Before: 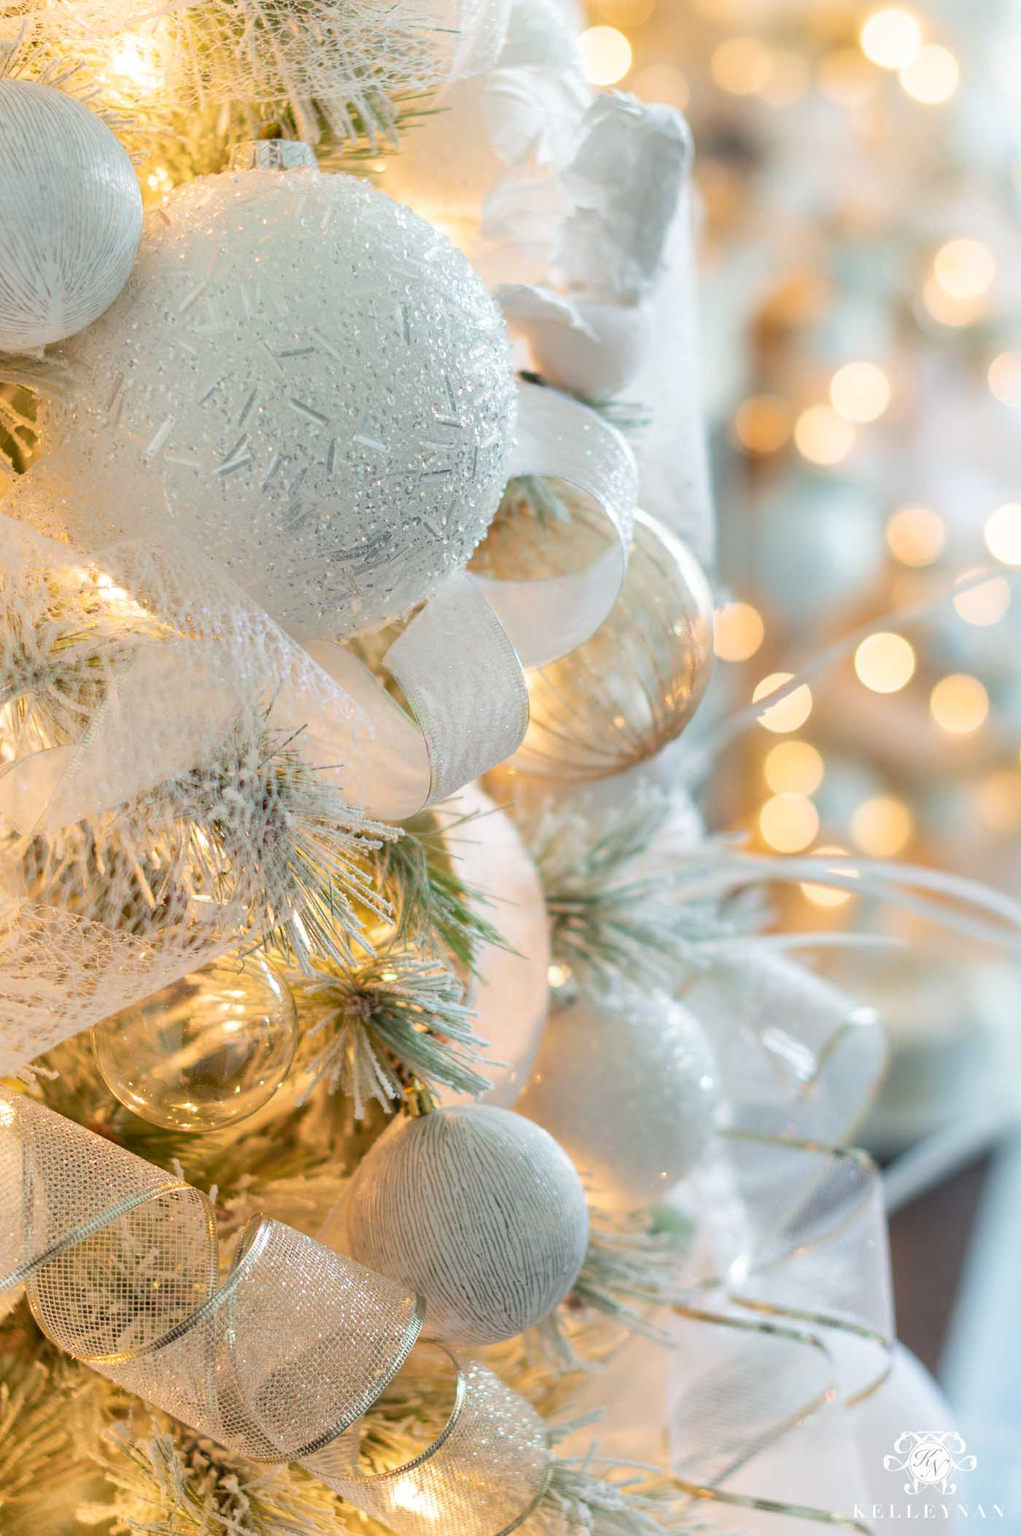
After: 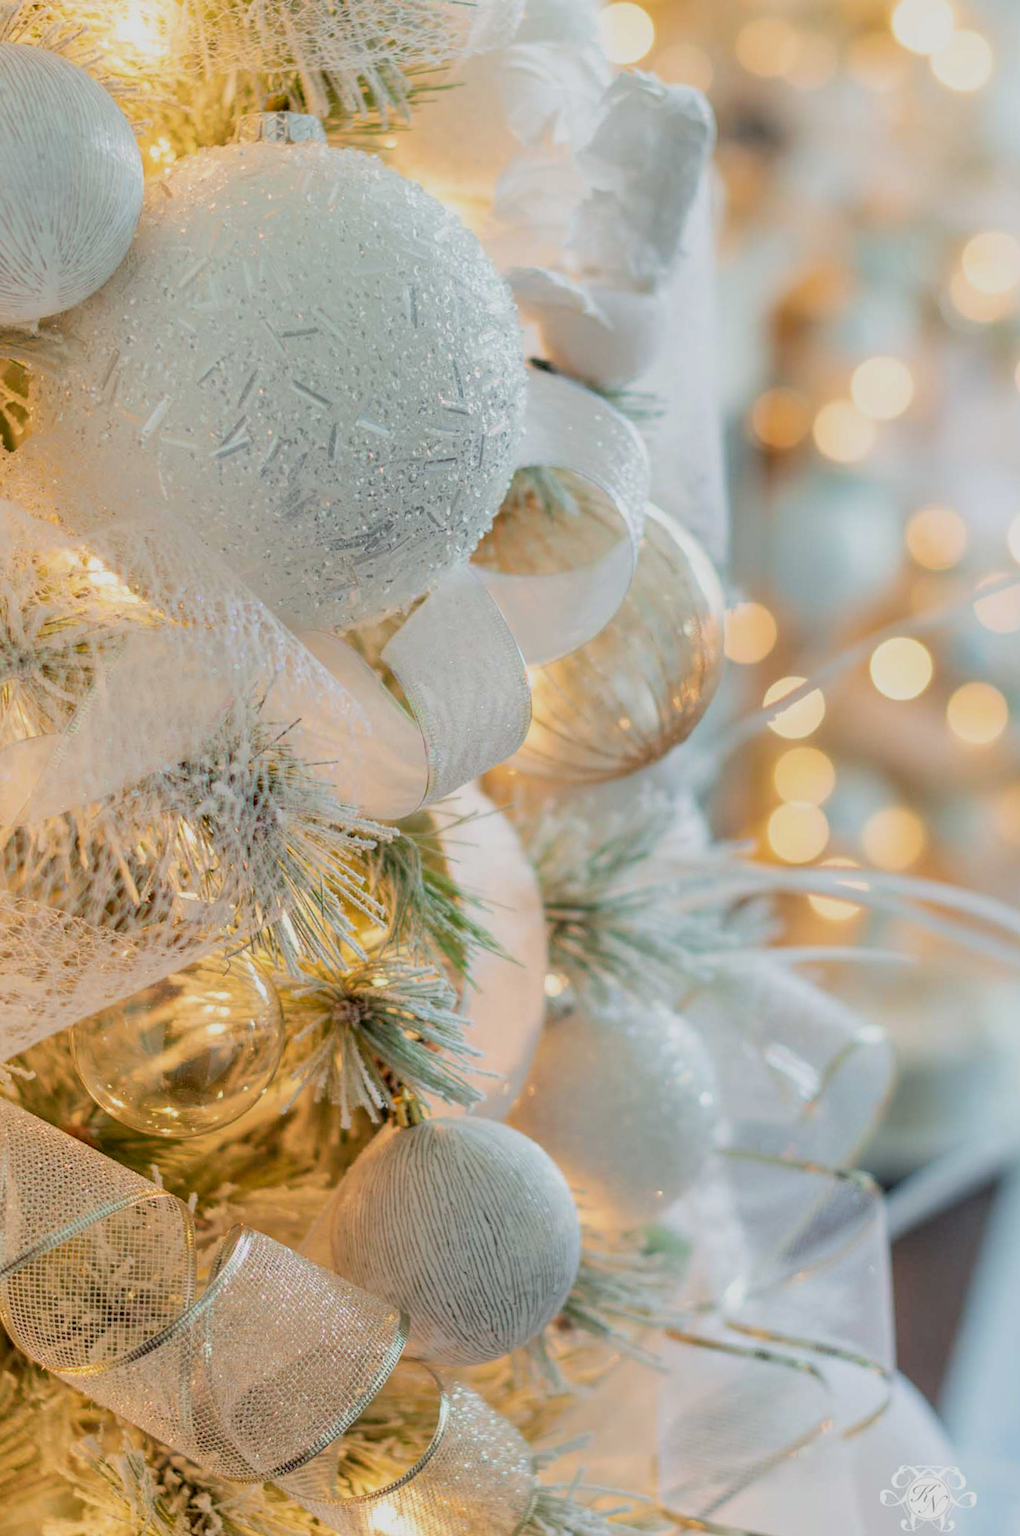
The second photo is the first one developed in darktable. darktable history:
filmic rgb: middle gray luminance 18.27%, black relative exposure -10.42 EV, white relative exposure 3.4 EV, target black luminance 0%, hardness 6.03, latitude 98.77%, contrast 0.836, shadows ↔ highlights balance 0.673%, color science v6 (2022)
crop and rotate: angle -1.37°
local contrast: on, module defaults
color correction: highlights a* -0.207, highlights b* -0.067
